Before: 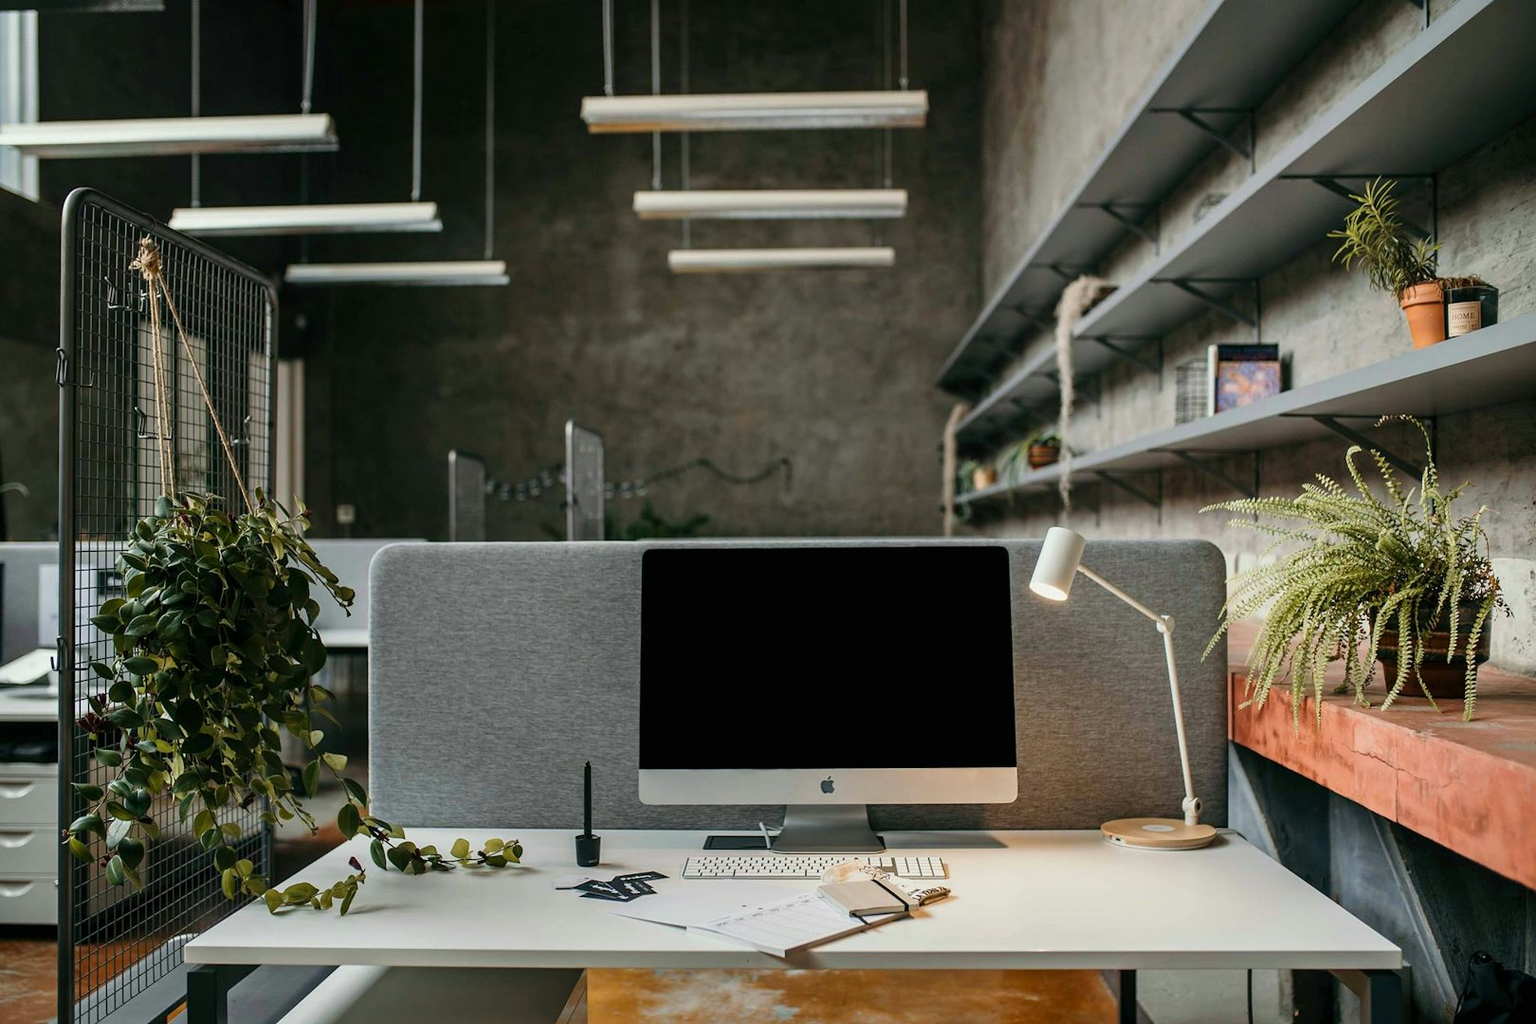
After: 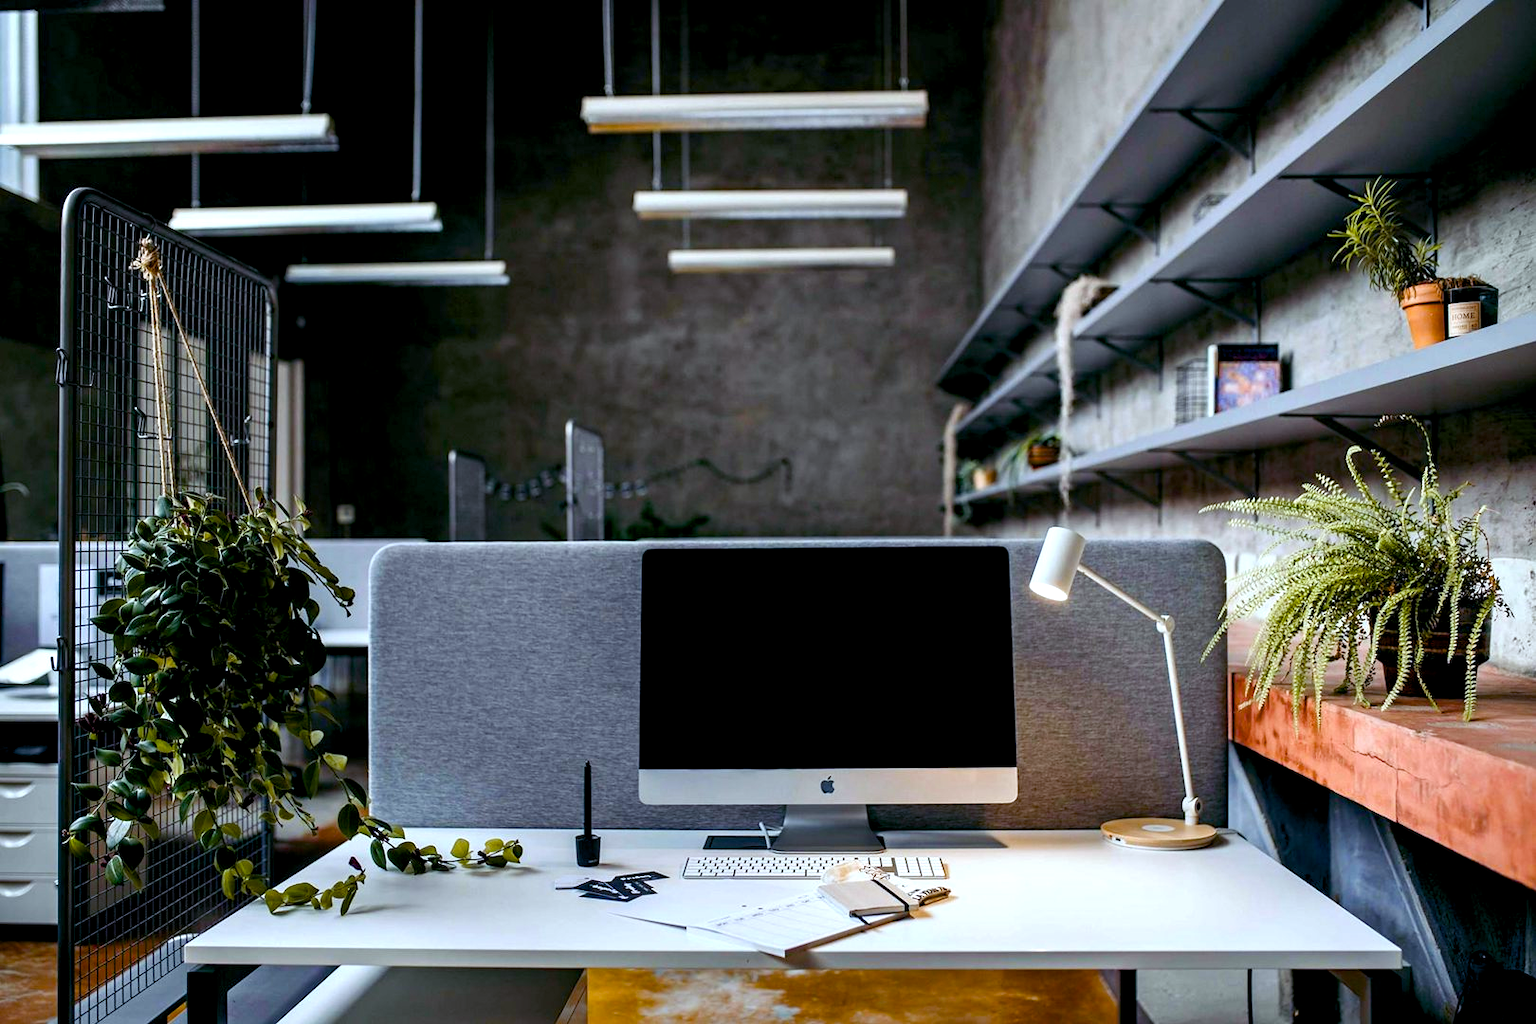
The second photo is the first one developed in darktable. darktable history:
white balance: red 0.948, green 1.02, blue 1.176
color balance rgb: shadows lift › luminance -21.66%, shadows lift › chroma 6.57%, shadows lift › hue 270°, power › chroma 0.68%, power › hue 60°, highlights gain › luminance 6.08%, highlights gain › chroma 1.33%, highlights gain › hue 90°, global offset › luminance -0.87%, perceptual saturation grading › global saturation 26.86%, perceptual saturation grading › highlights -28.39%, perceptual saturation grading › mid-tones 15.22%, perceptual saturation grading › shadows 33.98%, perceptual brilliance grading › highlights 10%, perceptual brilliance grading › mid-tones 5%
exposure: compensate highlight preservation false
